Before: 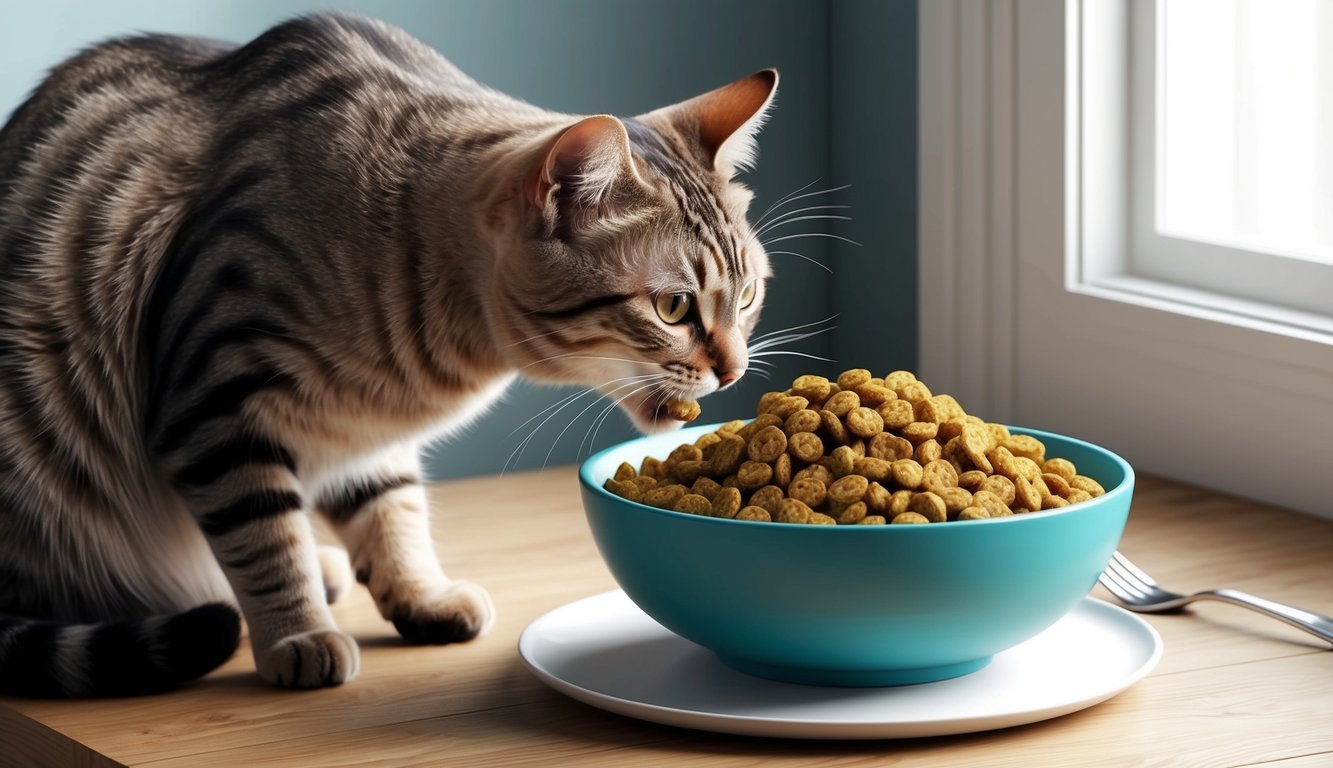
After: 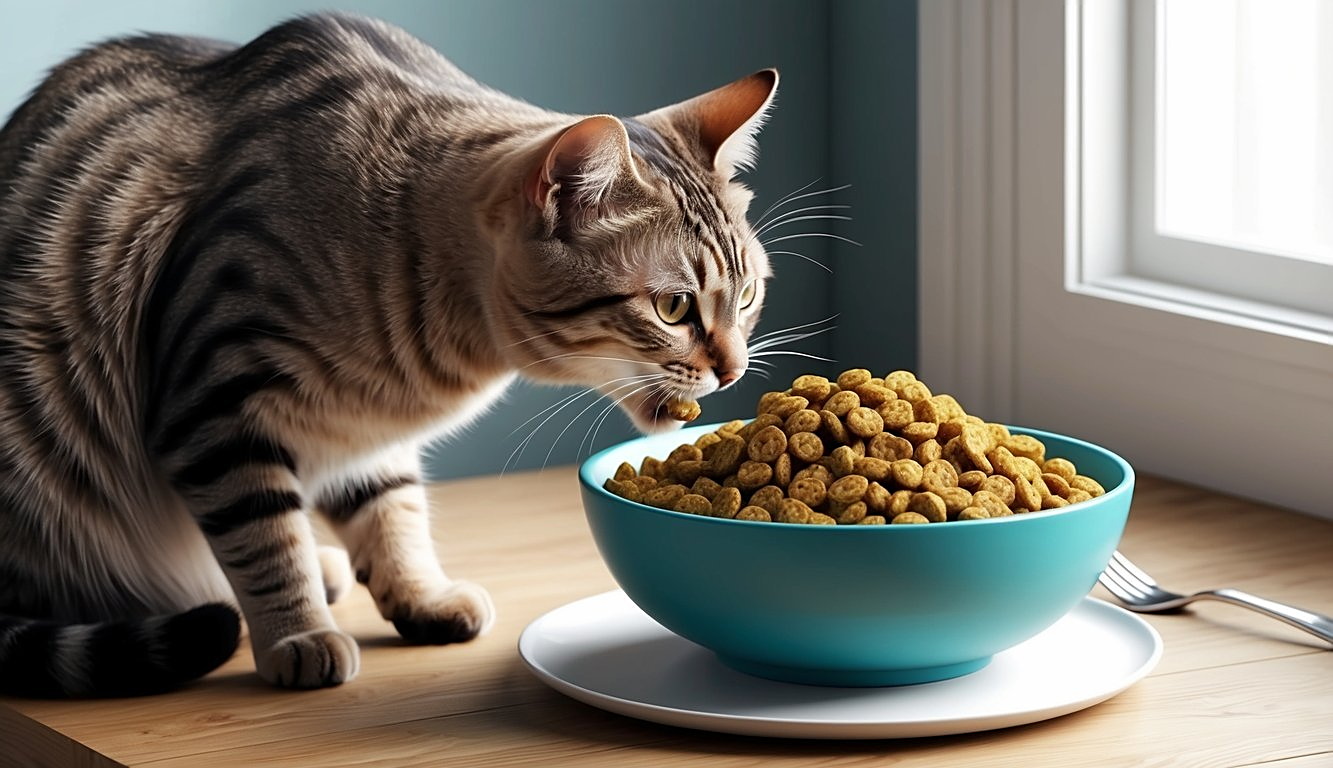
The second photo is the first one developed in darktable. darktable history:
tone equalizer: on, module defaults
sharpen: radius 1.967
